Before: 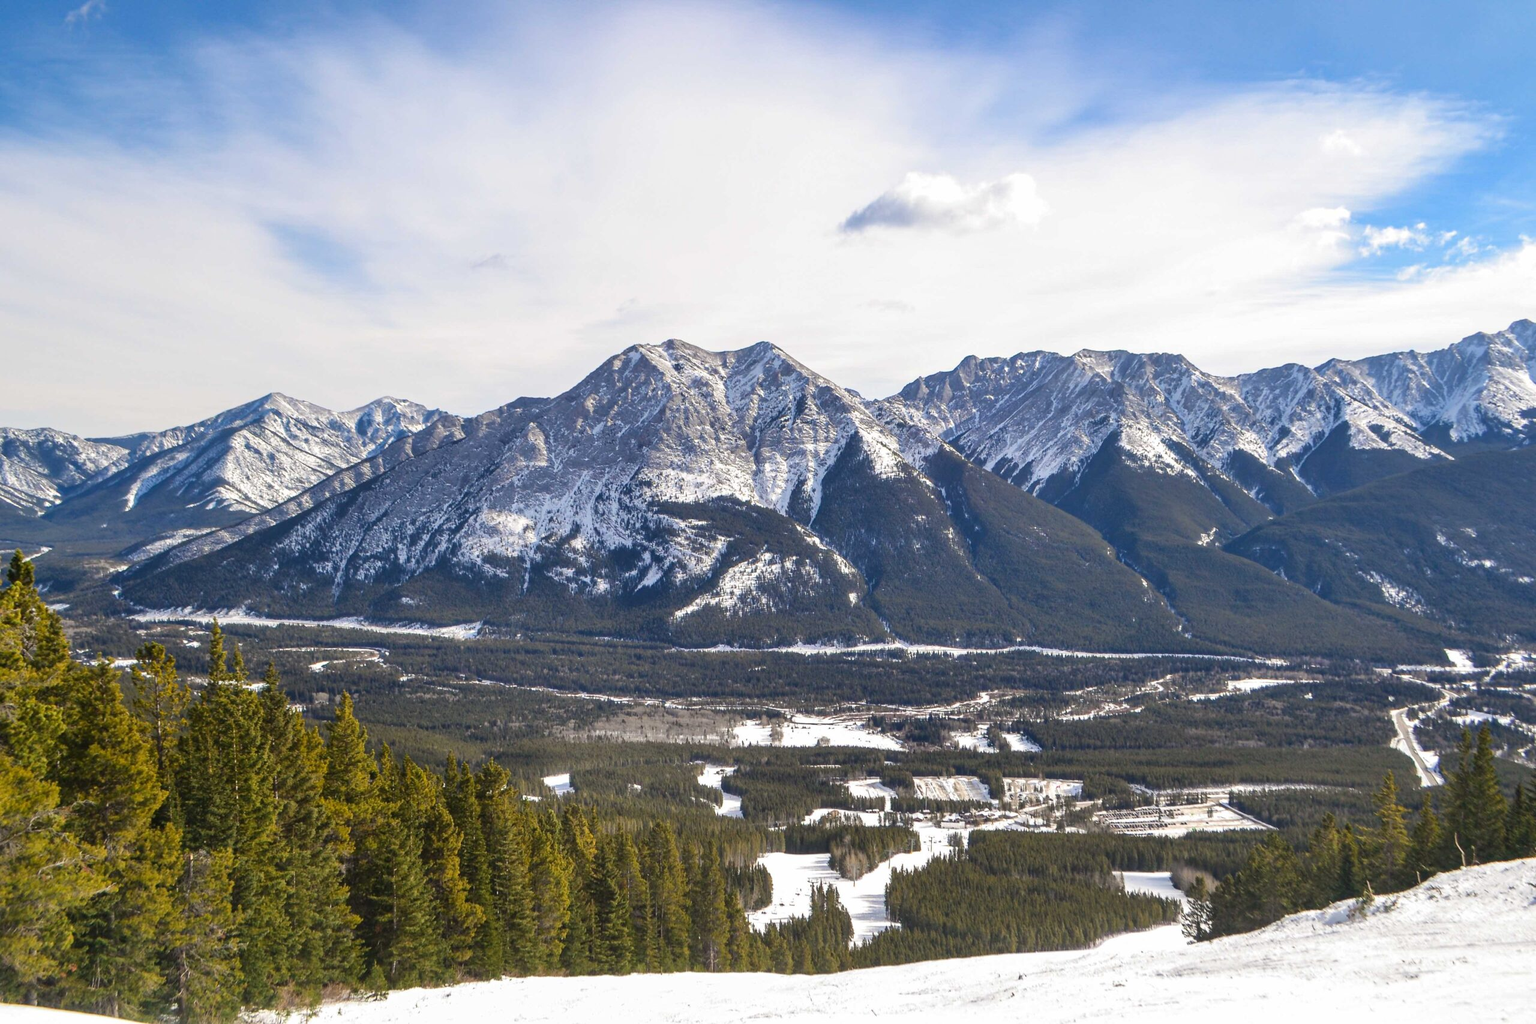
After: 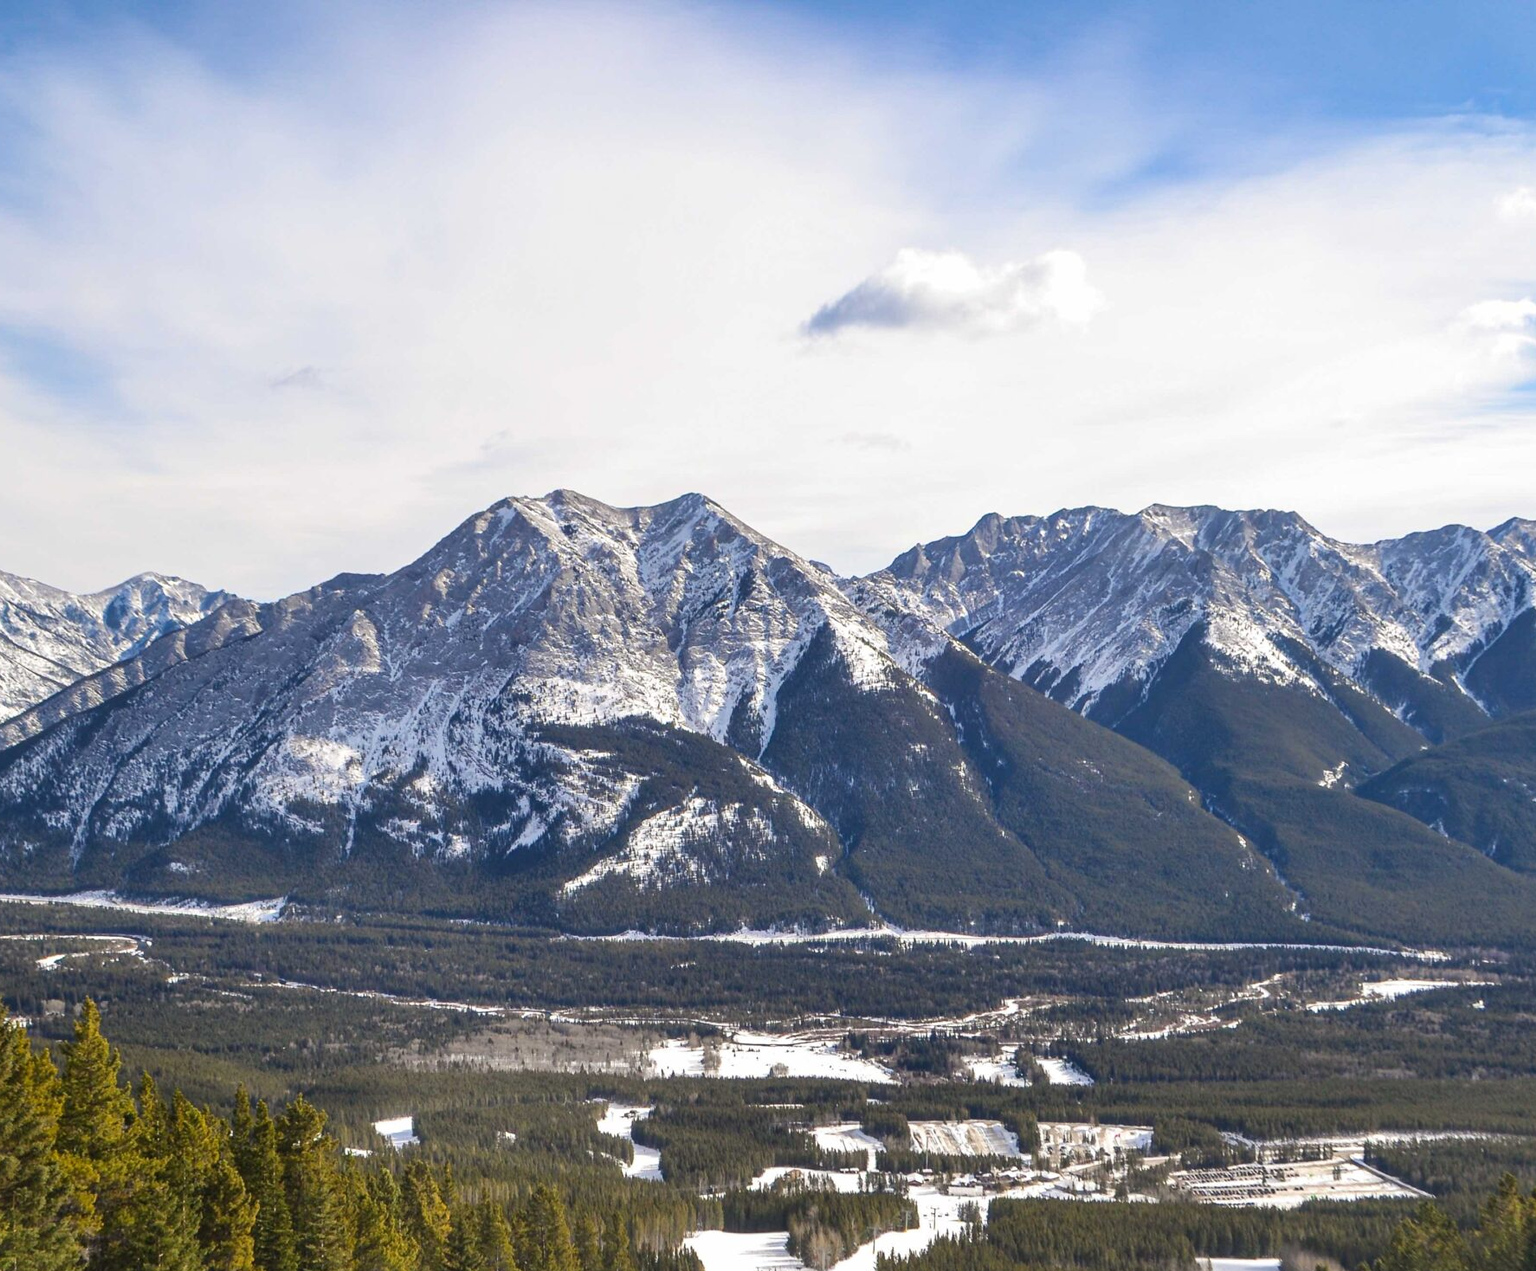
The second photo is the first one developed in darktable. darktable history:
crop: left 18.479%, right 12.2%, bottom 13.971%
